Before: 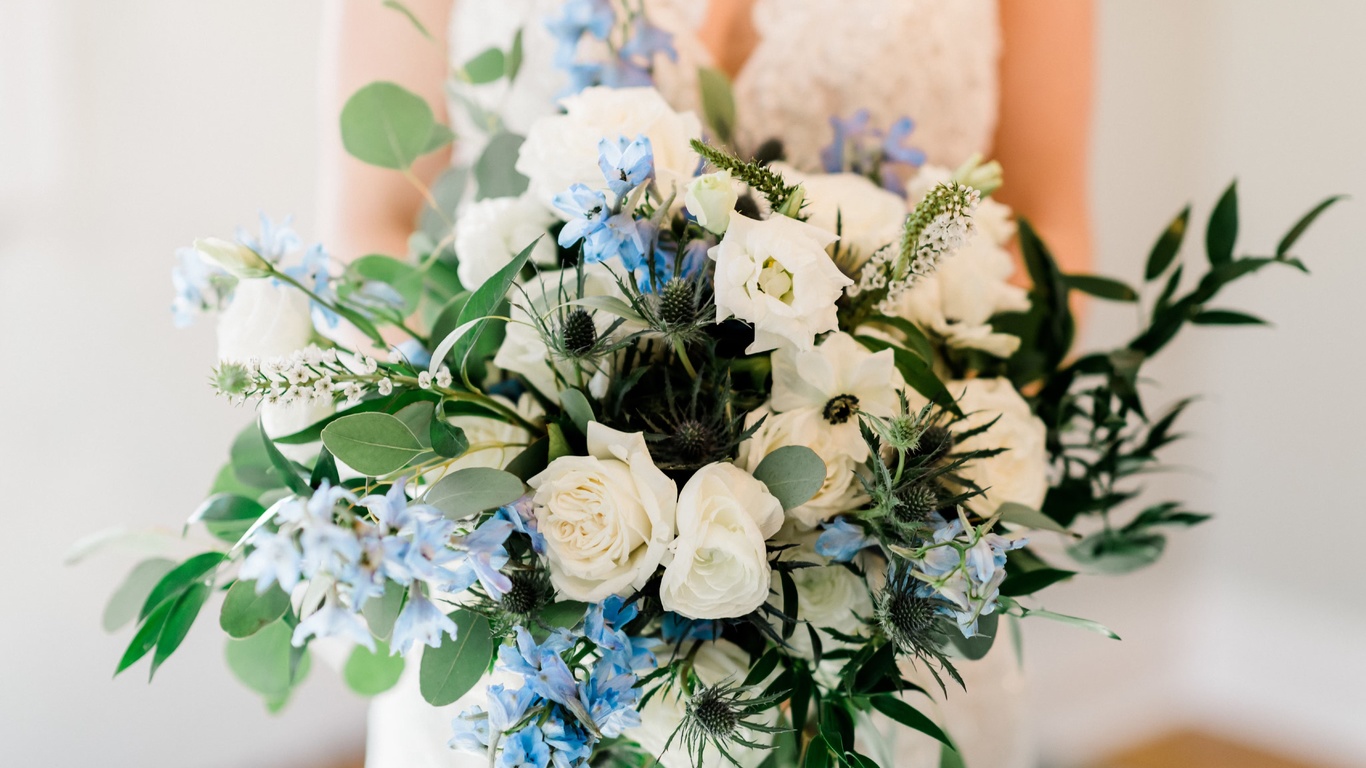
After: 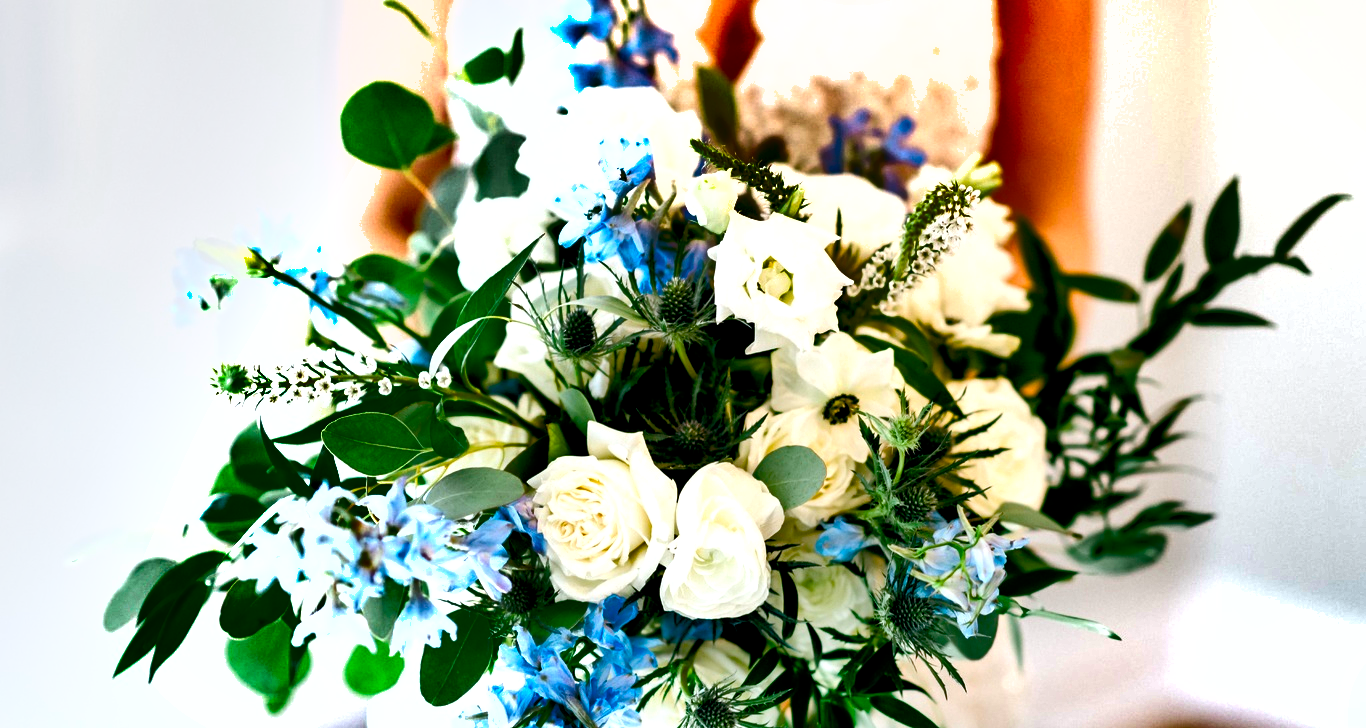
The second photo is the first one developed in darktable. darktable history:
crop and rotate: top 0.013%, bottom 5.136%
shadows and highlights: shadows 24.65, highlights -76.64, soften with gaussian
exposure: black level correction 0.001, exposure 0.498 EV, compensate exposure bias true, compensate highlight preservation false
tone equalizer: edges refinement/feathering 500, mask exposure compensation -1.57 EV, preserve details no
color balance rgb: power › hue 211.75°, highlights gain › luminance 17.057%, highlights gain › chroma 2.934%, highlights gain › hue 257.92°, global offset › luminance -0.348%, global offset › chroma 0.118%, global offset › hue 163.53°, linear chroma grading › global chroma 0.836%, perceptual saturation grading › global saturation 34.809%, perceptual saturation grading › highlights -29.917%, perceptual saturation grading › shadows 36.188%, global vibrance 41.544%
